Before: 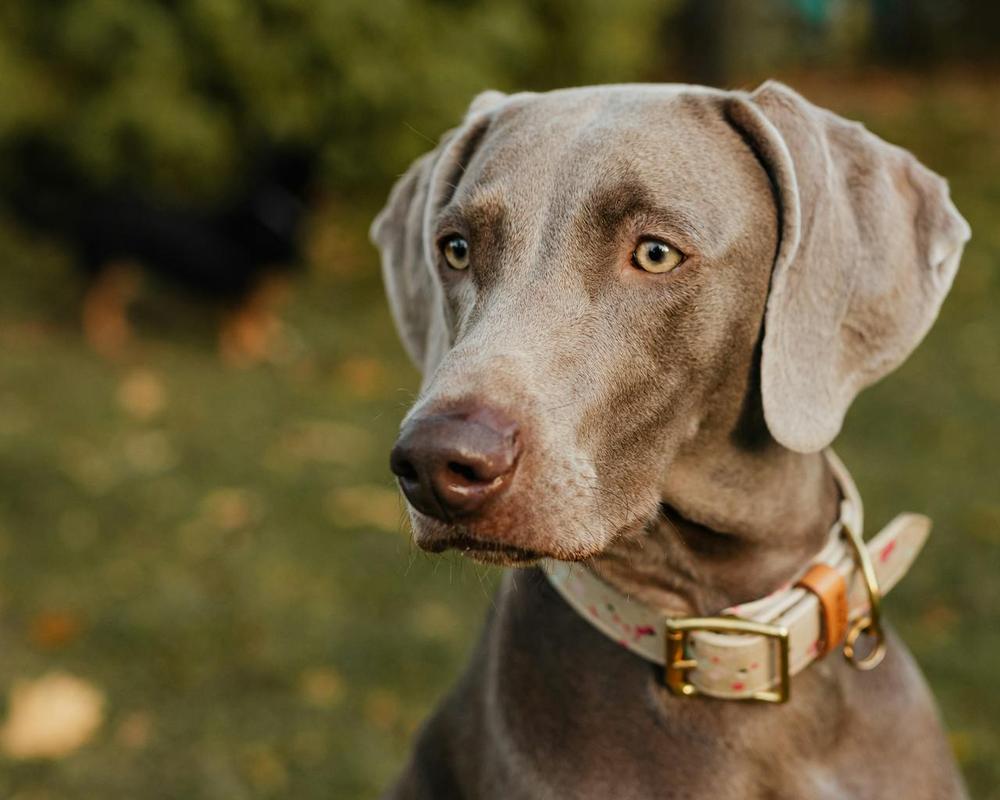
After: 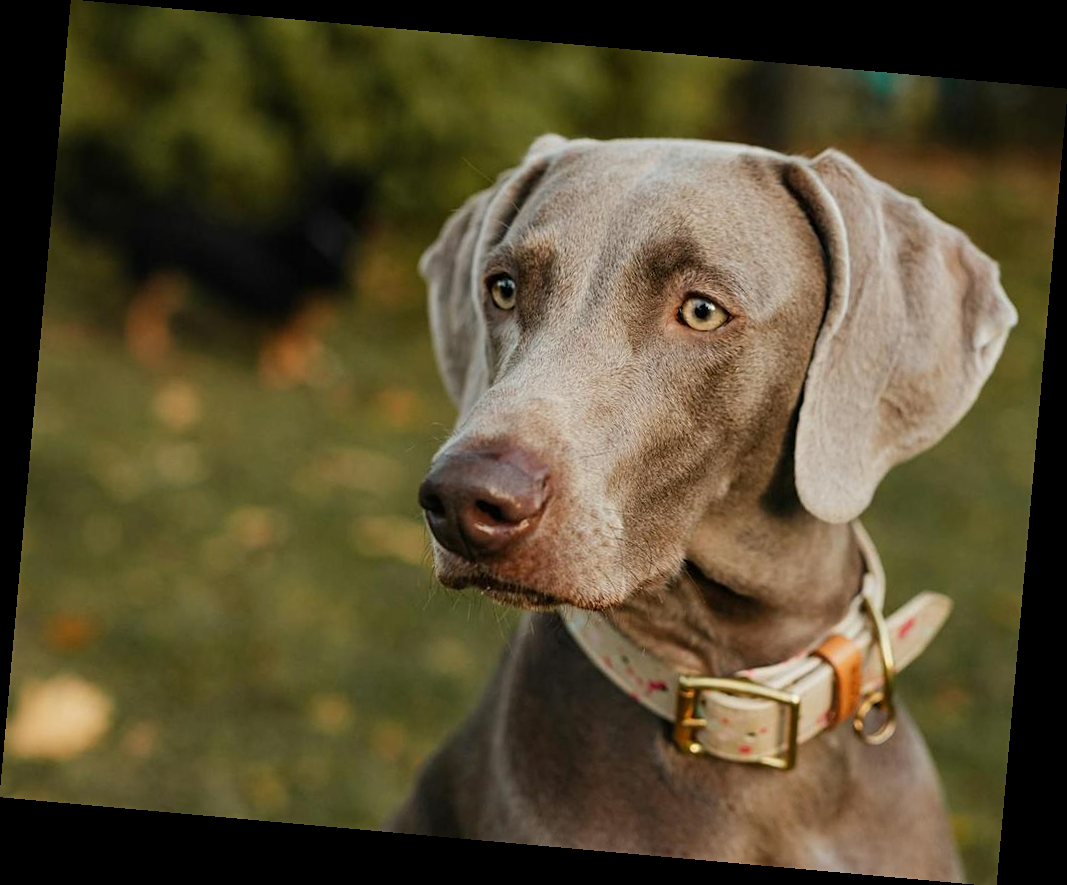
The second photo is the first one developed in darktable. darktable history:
rotate and perspective: rotation 5.12°, automatic cropping off
sharpen: amount 0.2
